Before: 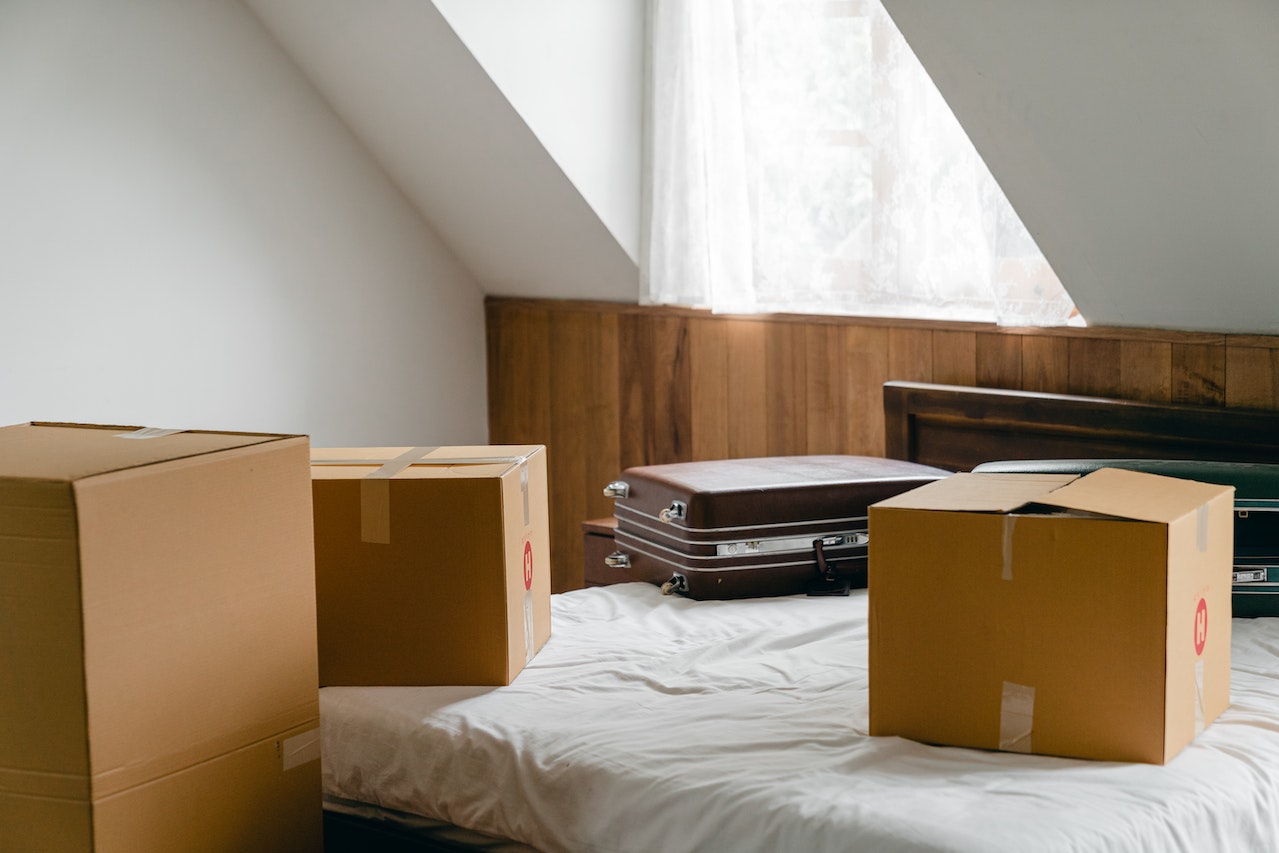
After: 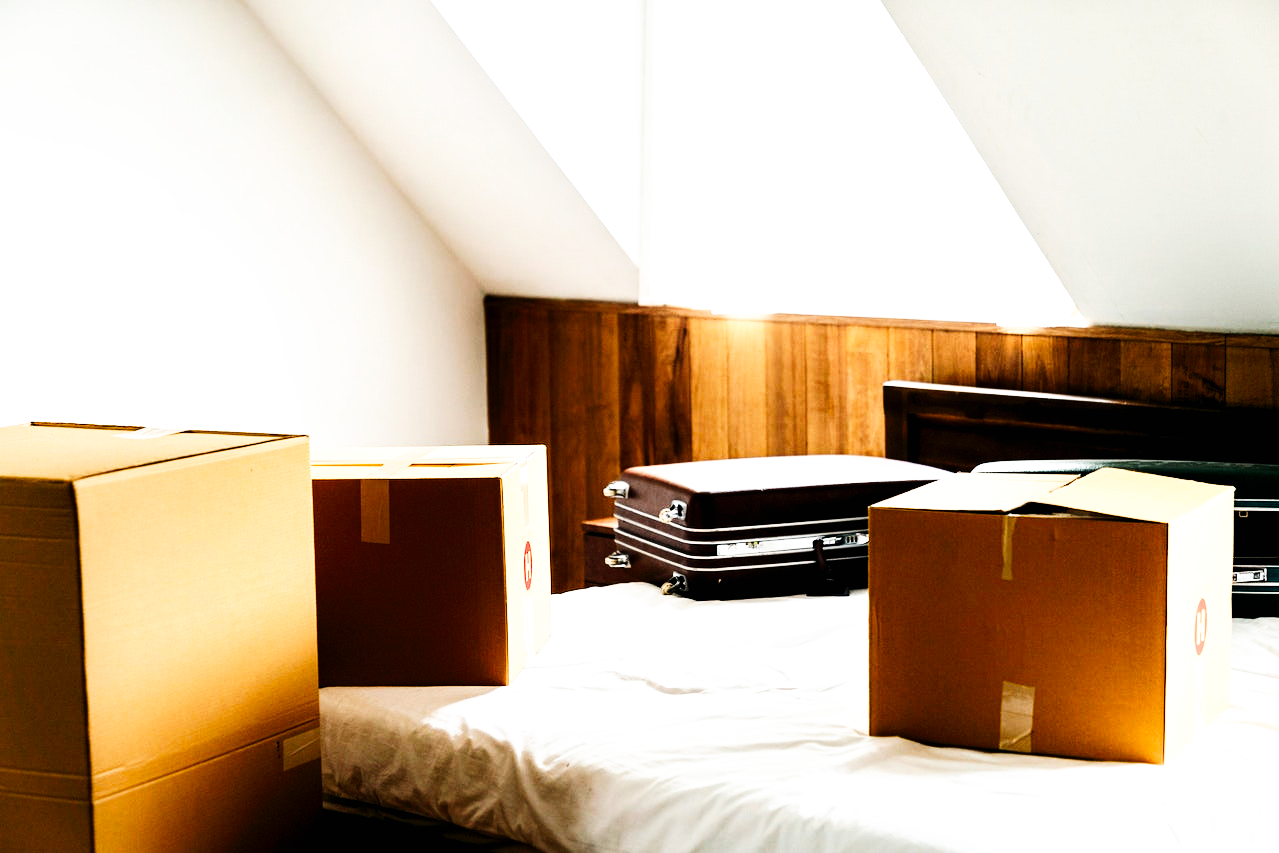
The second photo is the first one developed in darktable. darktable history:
exposure: exposure 0.2 EV, compensate highlight preservation false
tone equalizer: -8 EV 0.001 EV, -7 EV -0.002 EV, -6 EV 0.002 EV, -5 EV -0.03 EV, -4 EV -0.116 EV, -3 EV -0.169 EV, -2 EV 0.24 EV, -1 EV 0.702 EV, +0 EV 0.493 EV
tone curve: curves: ch0 [(0, 0) (0.003, 0.002) (0.011, 0.002) (0.025, 0.002) (0.044, 0.002) (0.069, 0.002) (0.1, 0.003) (0.136, 0.008) (0.177, 0.03) (0.224, 0.058) (0.277, 0.139) (0.335, 0.233) (0.399, 0.363) (0.468, 0.506) (0.543, 0.649) (0.623, 0.781) (0.709, 0.88) (0.801, 0.956) (0.898, 0.994) (1, 1)], preserve colors none
